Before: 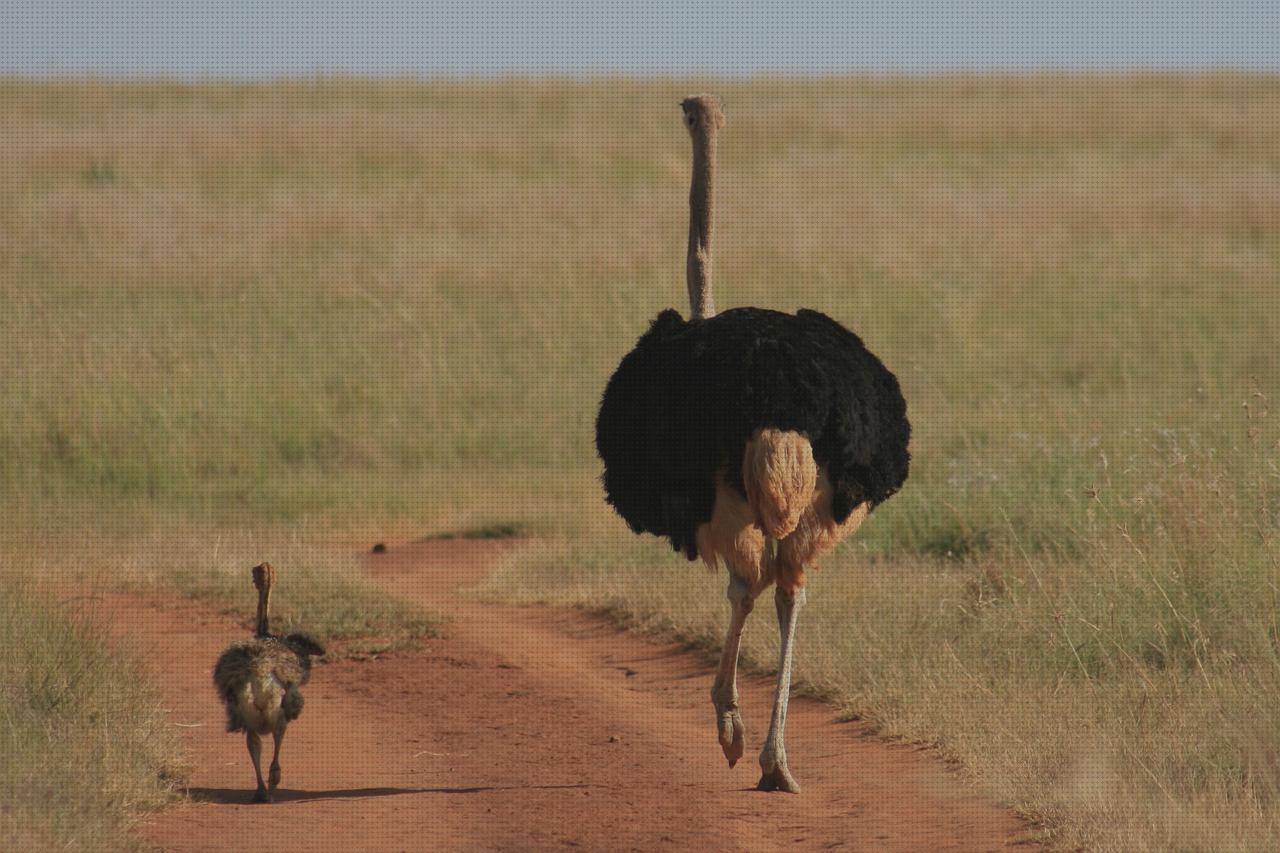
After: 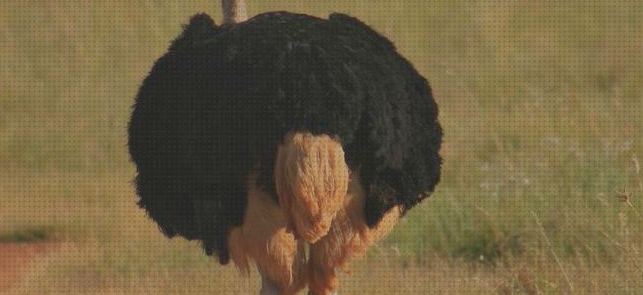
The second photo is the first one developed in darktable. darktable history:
exposure: black level correction 0.001, compensate highlight preservation false
local contrast: mode bilateral grid, contrast 20, coarseness 50, detail 120%, midtone range 0.2
crop: left 36.607%, top 34.735%, right 13.146%, bottom 30.611%
lowpass: radius 0.1, contrast 0.85, saturation 1.1, unbound 0
shadows and highlights: on, module defaults
